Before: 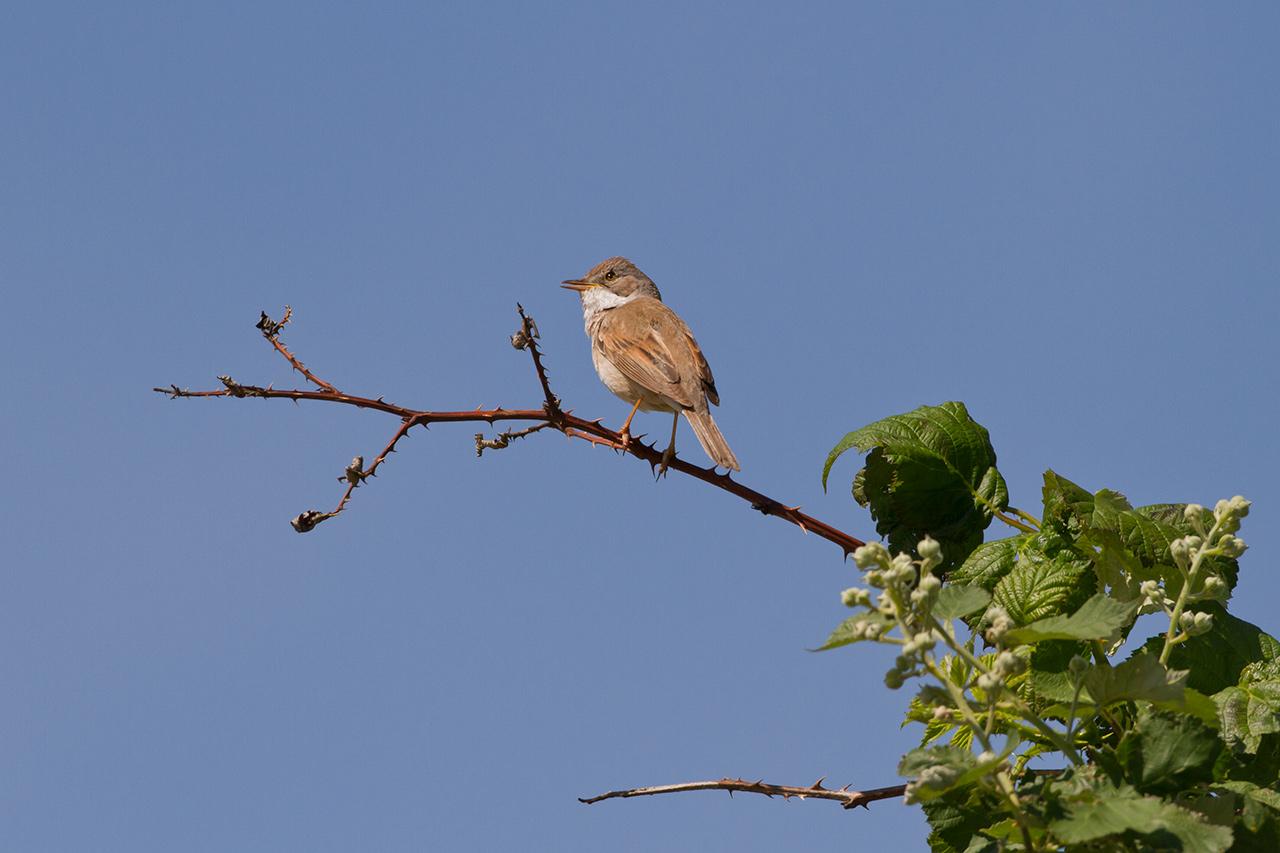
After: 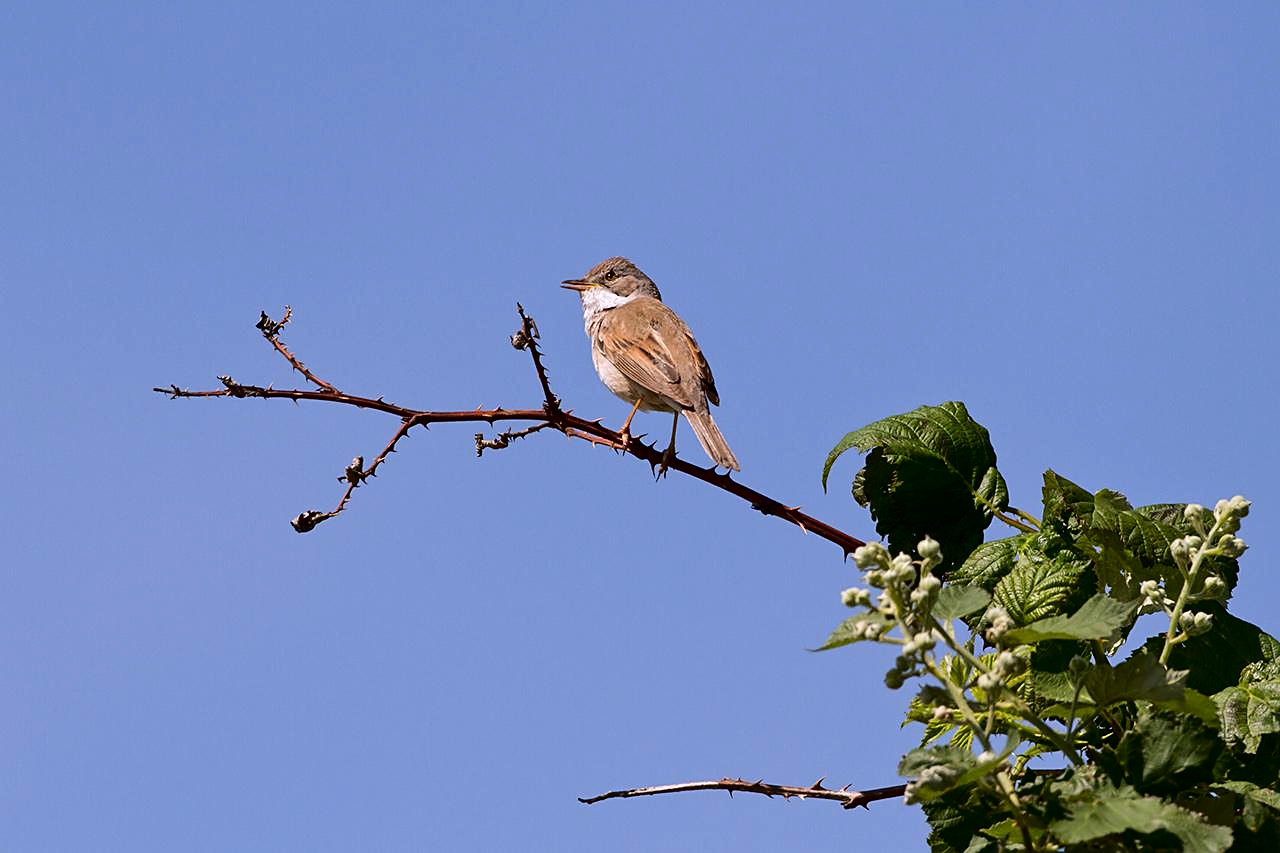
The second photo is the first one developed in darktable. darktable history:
sharpen: radius 1.864, amount 0.398, threshold 1.271
white balance: red 1.004, blue 1.096
tone equalizer: -8 EV -0.417 EV, -7 EV -0.389 EV, -6 EV -0.333 EV, -5 EV -0.222 EV, -3 EV 0.222 EV, -2 EV 0.333 EV, -1 EV 0.389 EV, +0 EV 0.417 EV, edges refinement/feathering 500, mask exposure compensation -1.57 EV, preserve details no
fill light: exposure -2 EV, width 8.6
color correction: highlights a* -0.182, highlights b* -0.124
